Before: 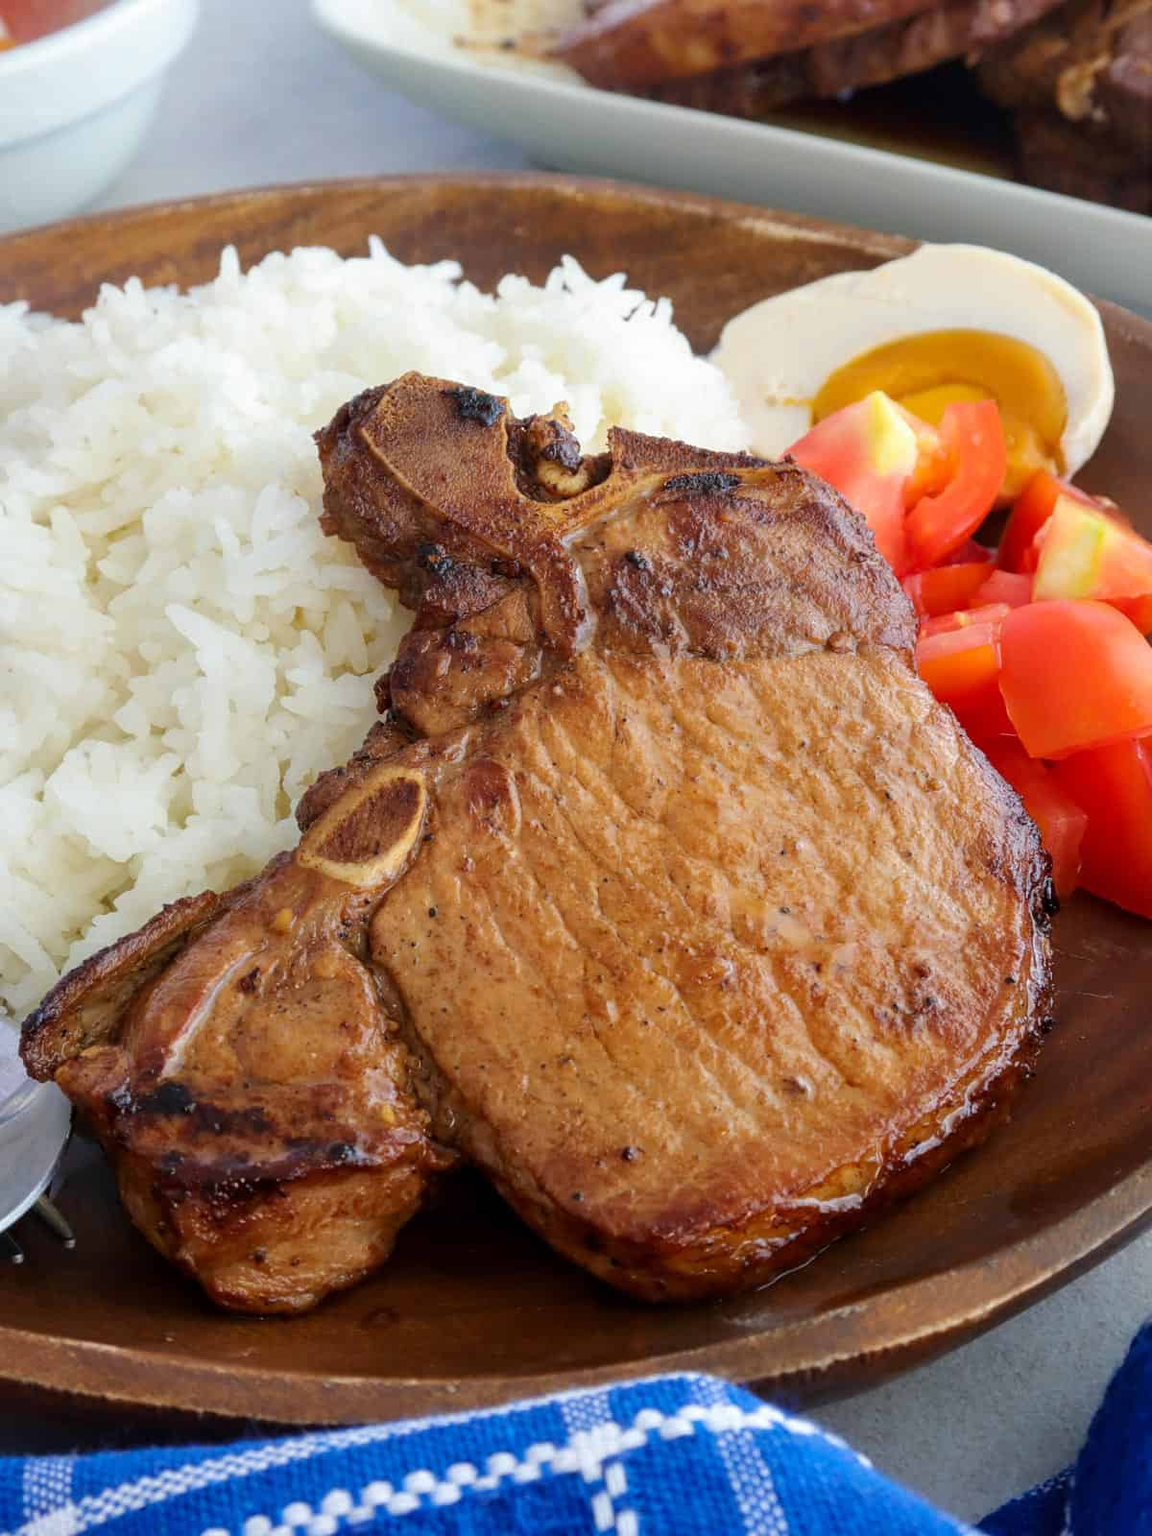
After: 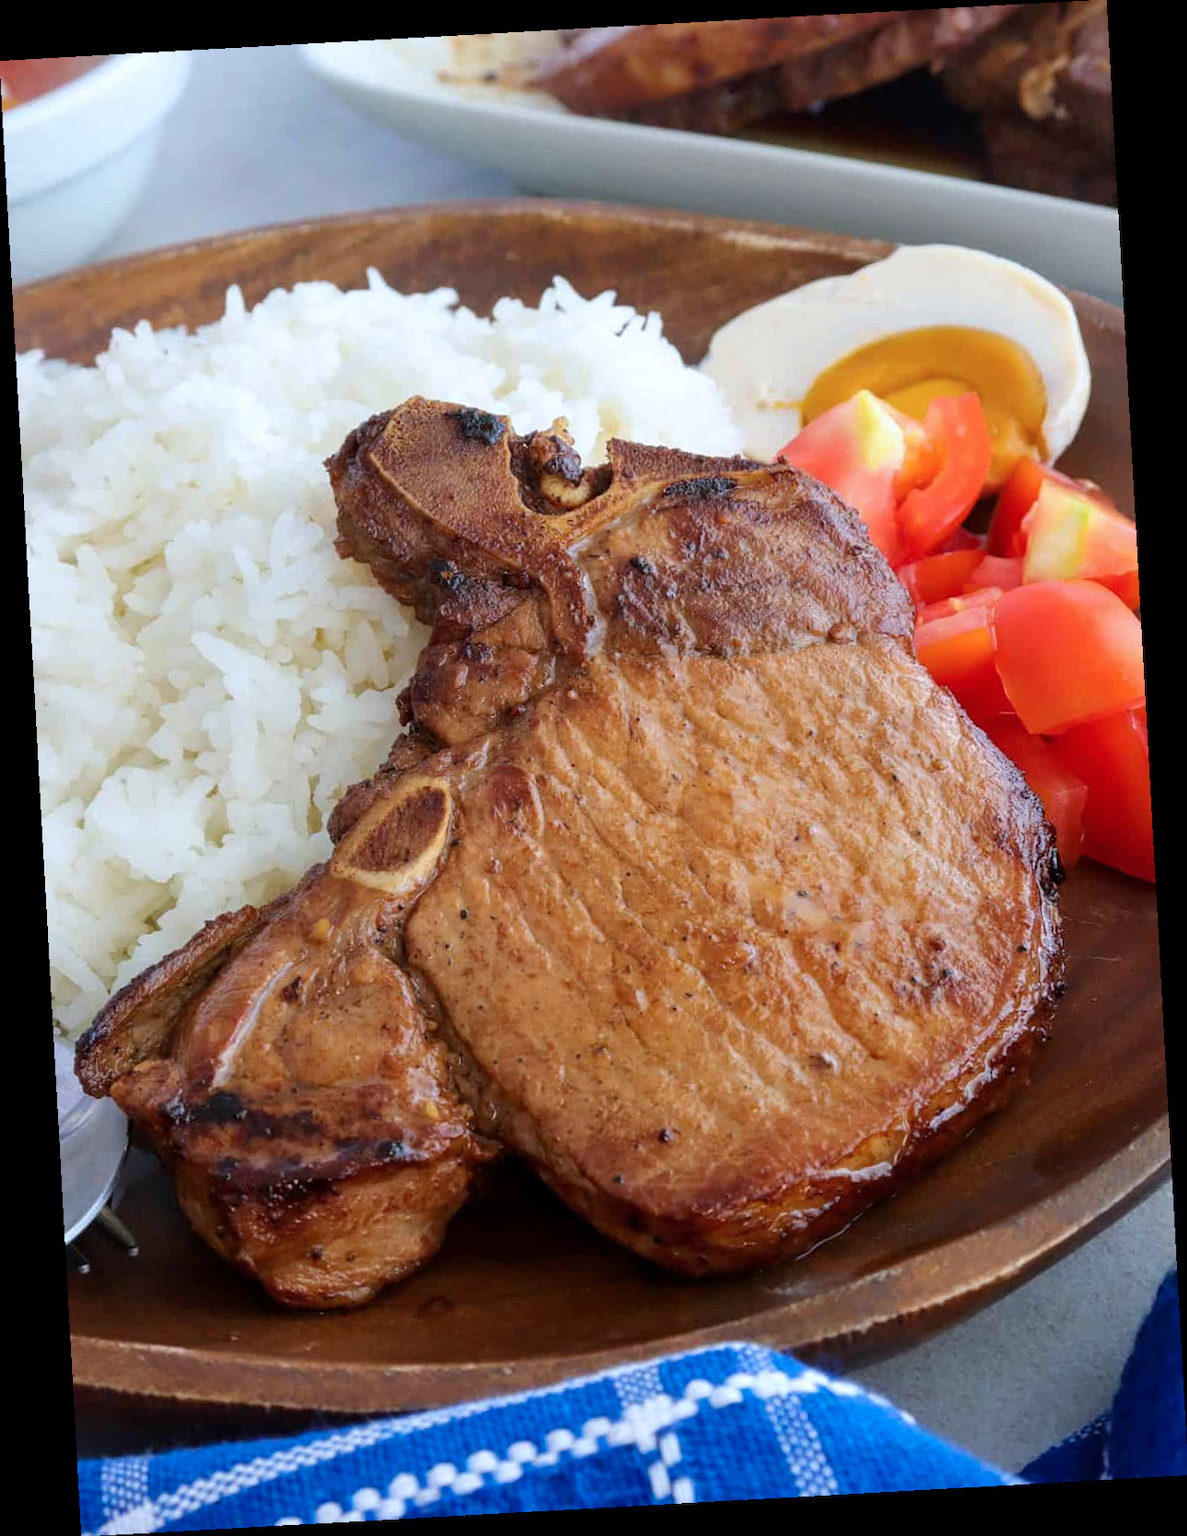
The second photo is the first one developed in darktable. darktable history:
color correction: highlights a* -0.772, highlights b* -8.92
rotate and perspective: rotation -3.18°, automatic cropping off
